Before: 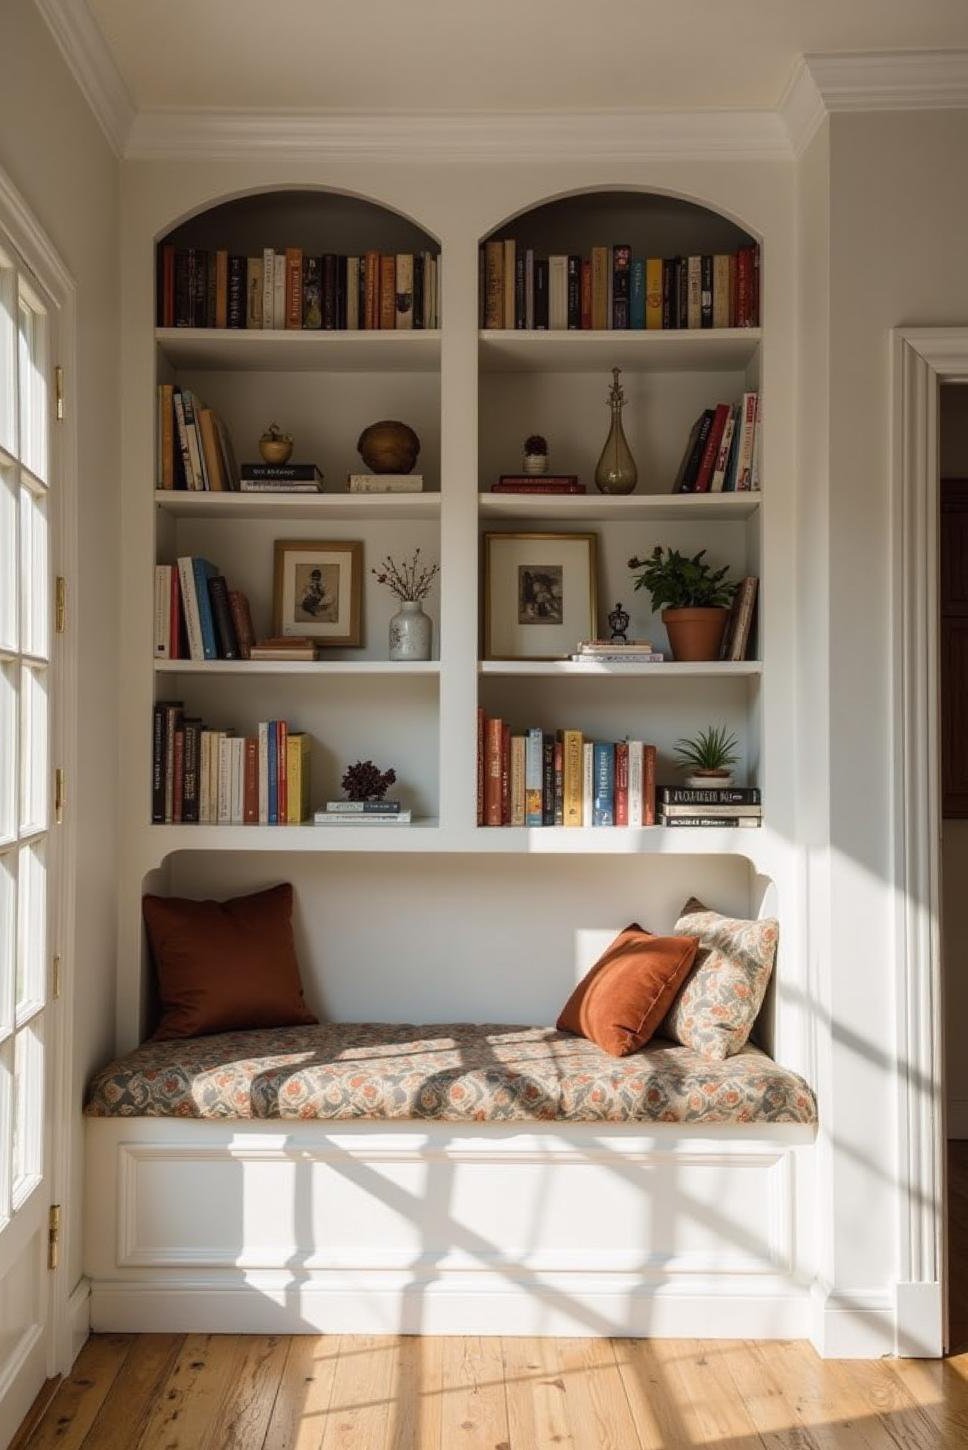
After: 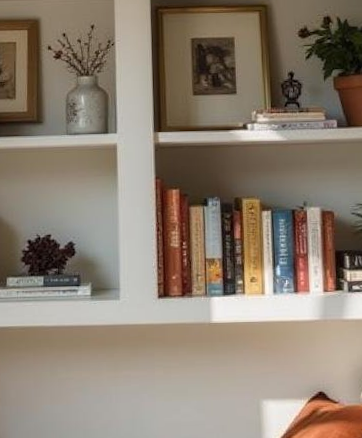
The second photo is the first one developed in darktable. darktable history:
white balance: emerald 1
crop: left 31.751%, top 32.172%, right 27.8%, bottom 35.83%
rotate and perspective: rotation -1.68°, lens shift (vertical) -0.146, crop left 0.049, crop right 0.912, crop top 0.032, crop bottom 0.96
